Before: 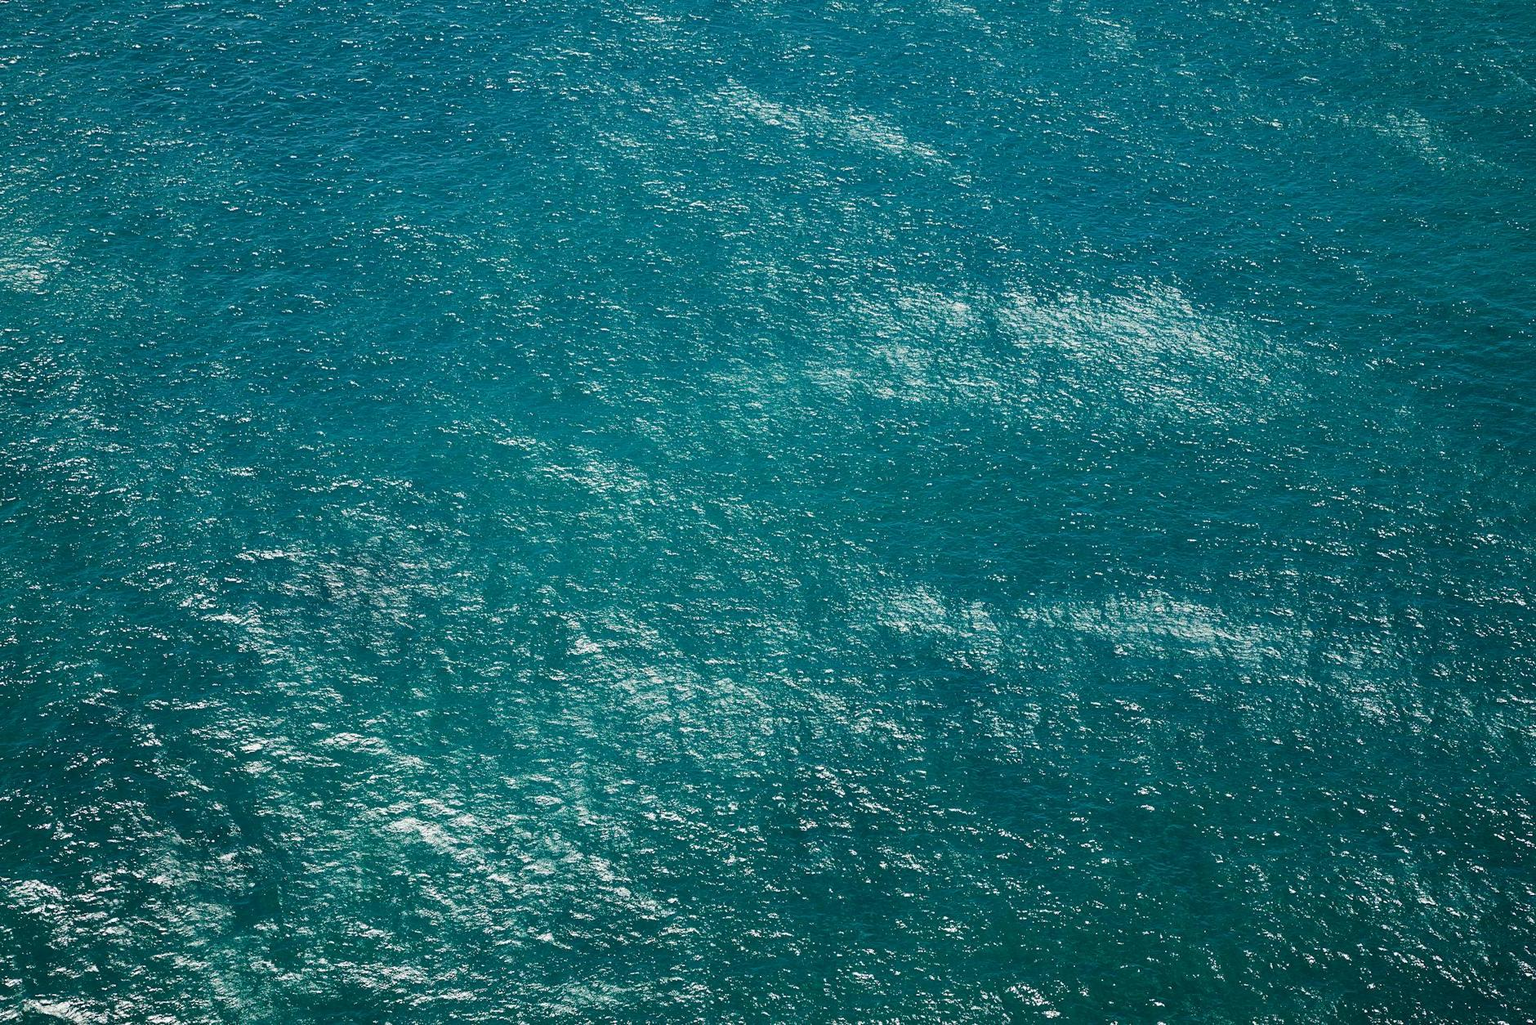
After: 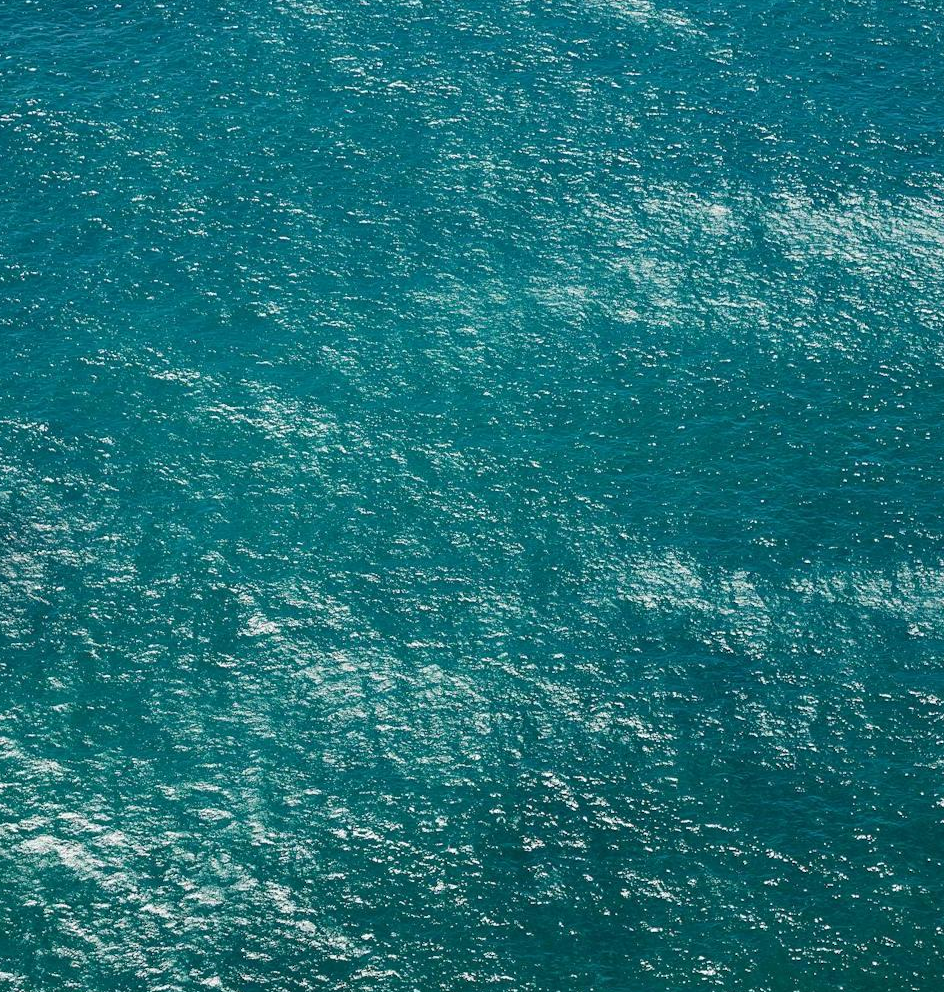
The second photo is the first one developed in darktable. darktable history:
crop and rotate: angle 0.016°, left 24.263%, top 13.207%, right 25.472%, bottom 7.622%
